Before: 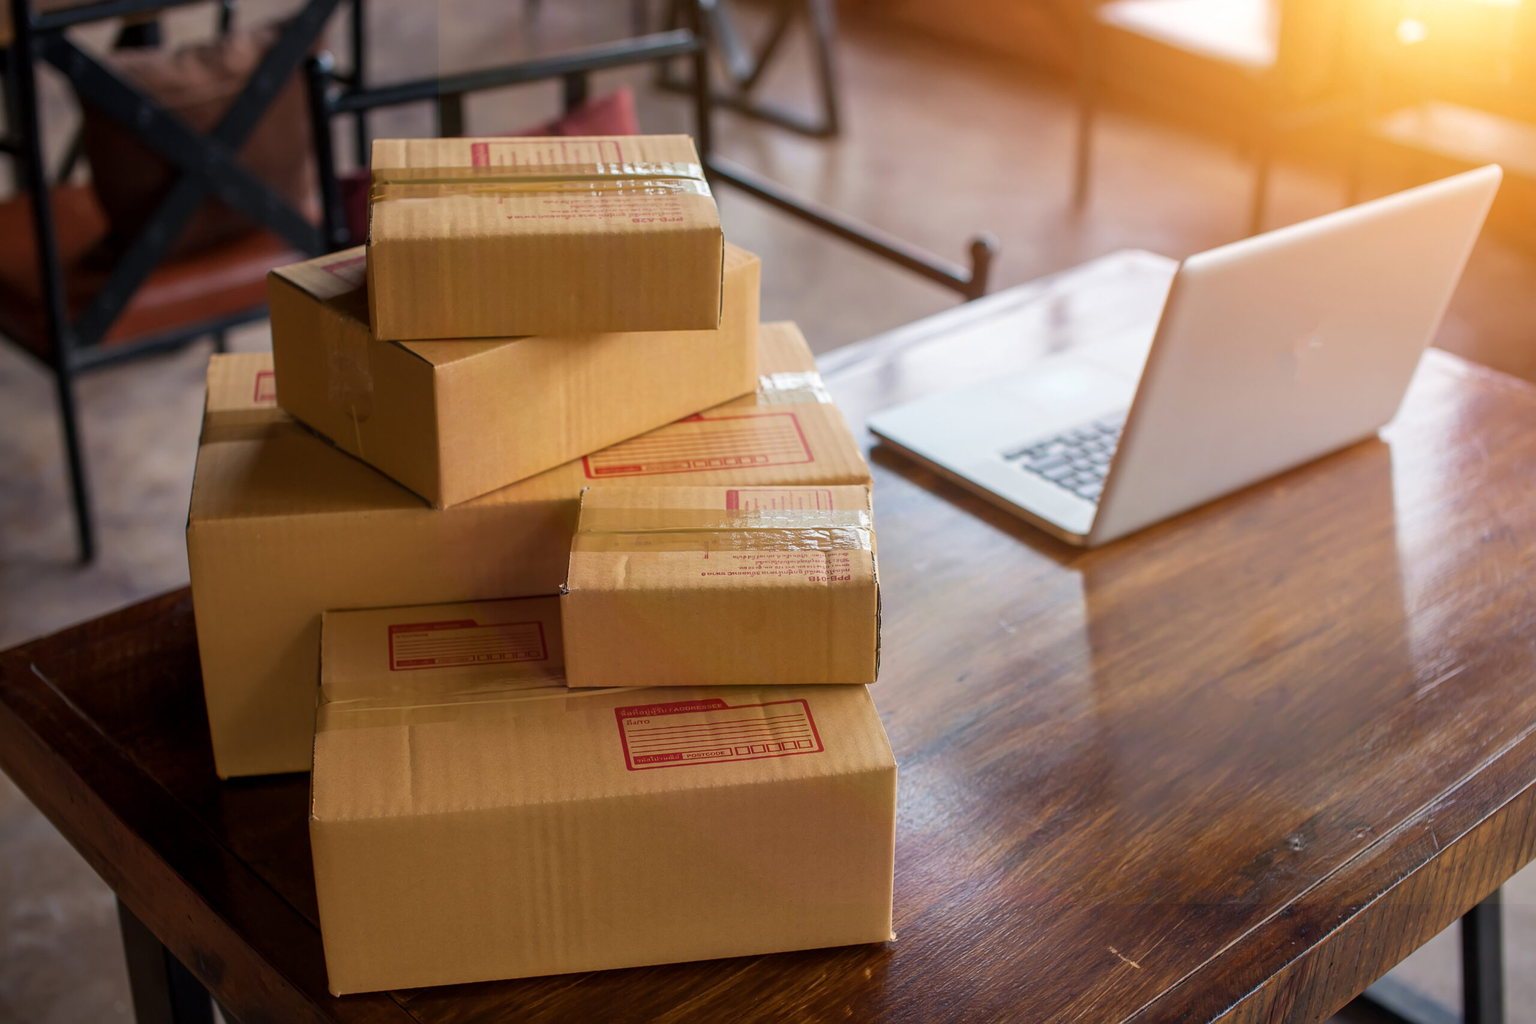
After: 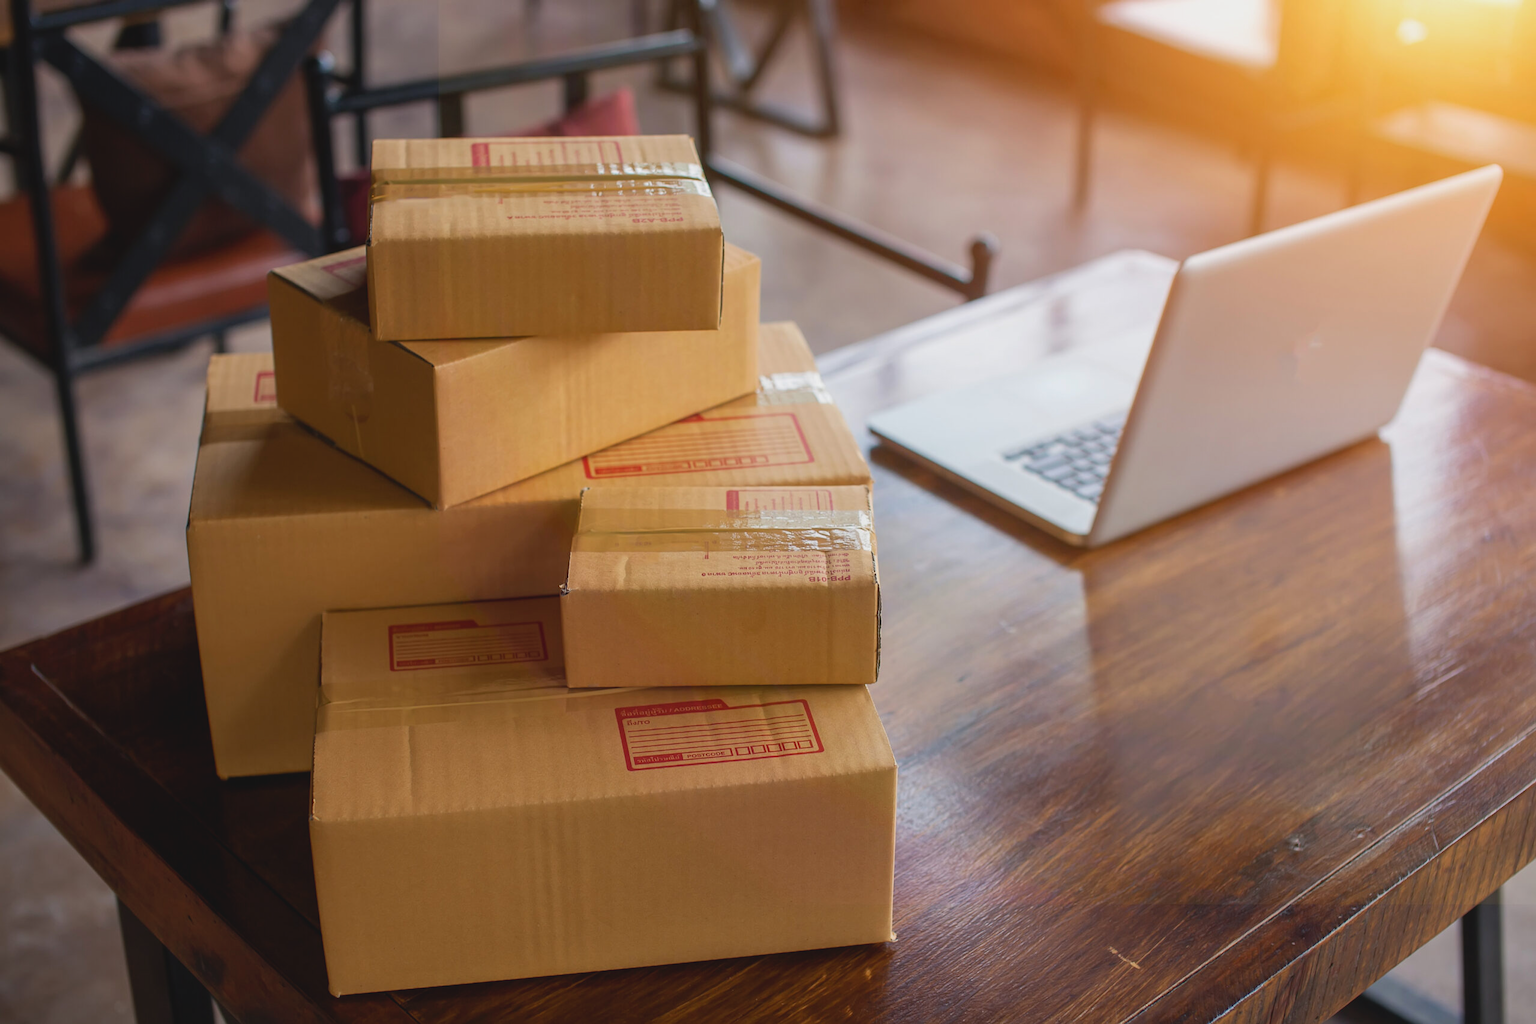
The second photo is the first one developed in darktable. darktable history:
contrast brightness saturation: contrast -0.117
